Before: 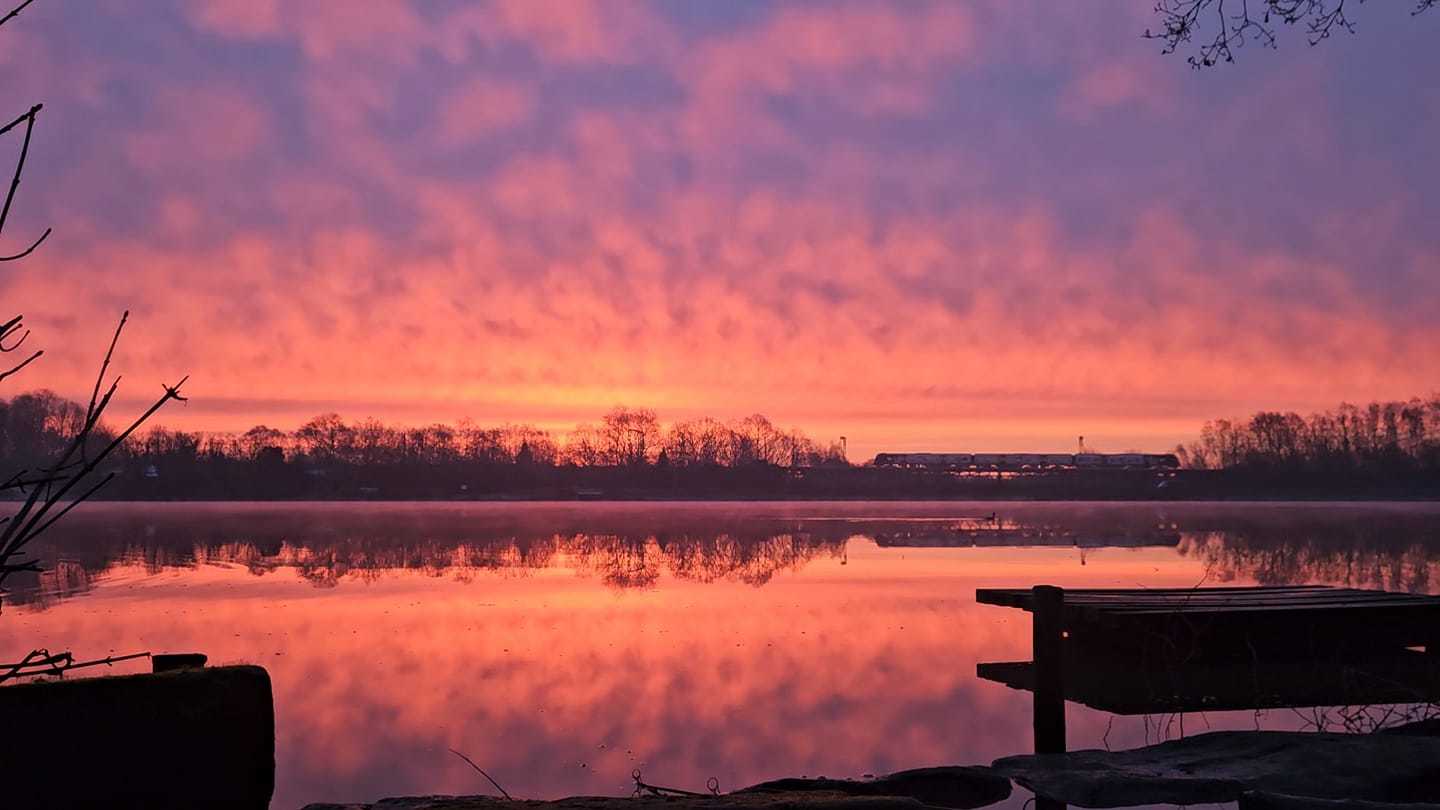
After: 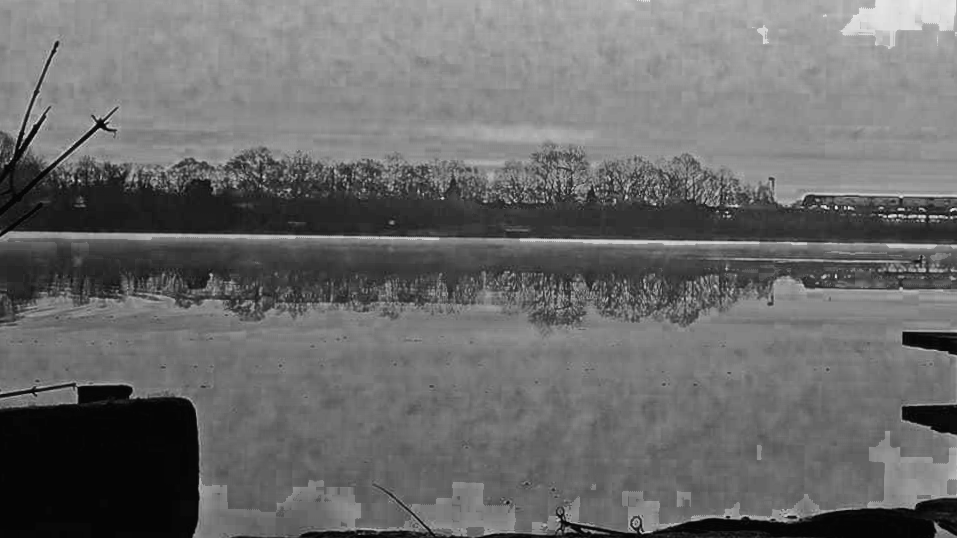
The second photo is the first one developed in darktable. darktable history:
base curve: curves: ch0 [(0, 0.003) (0.001, 0.002) (0.006, 0.004) (0.02, 0.022) (0.048, 0.086) (0.094, 0.234) (0.162, 0.431) (0.258, 0.629) (0.385, 0.8) (0.548, 0.918) (0.751, 0.988) (1, 1)], preserve colors none
color zones: curves: ch0 [(0.002, 0.429) (0.121, 0.212) (0.198, 0.113) (0.276, 0.344) (0.331, 0.541) (0.41, 0.56) (0.482, 0.289) (0.619, 0.227) (0.721, 0.18) (0.821, 0.435) (0.928, 0.555) (1, 0.587)]; ch1 [(0, 0) (0.143, 0) (0.286, 0) (0.429, 0) (0.571, 0) (0.714, 0) (0.857, 0)]
crop and rotate: angle -0.82°, left 3.85%, top 31.828%, right 27.992%
